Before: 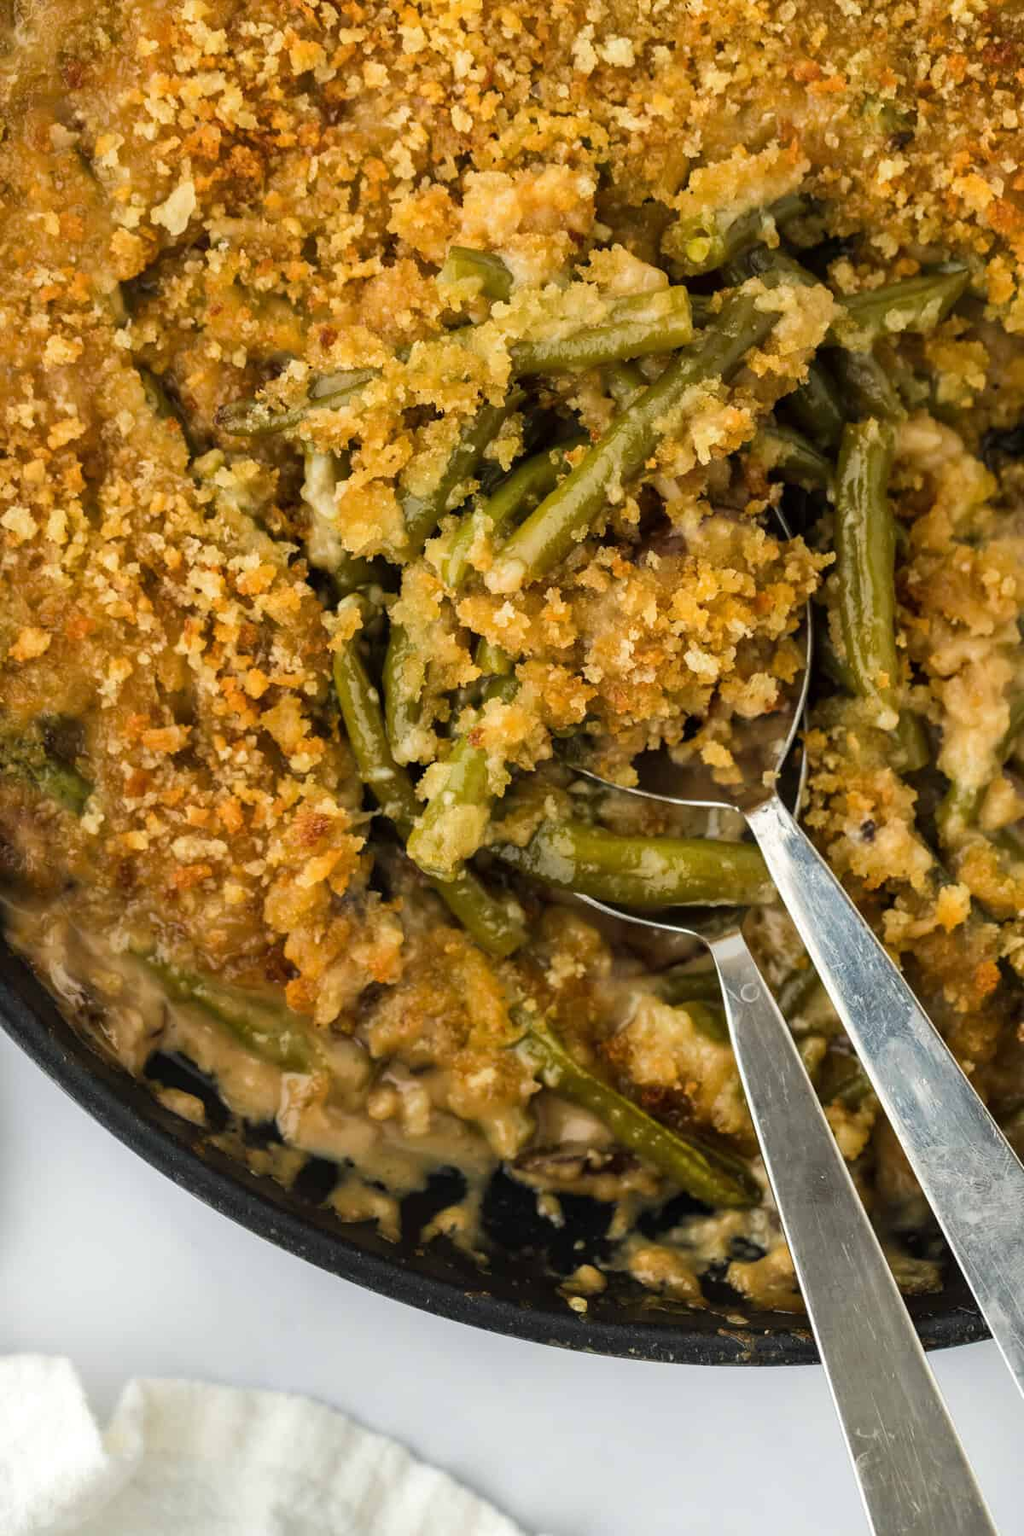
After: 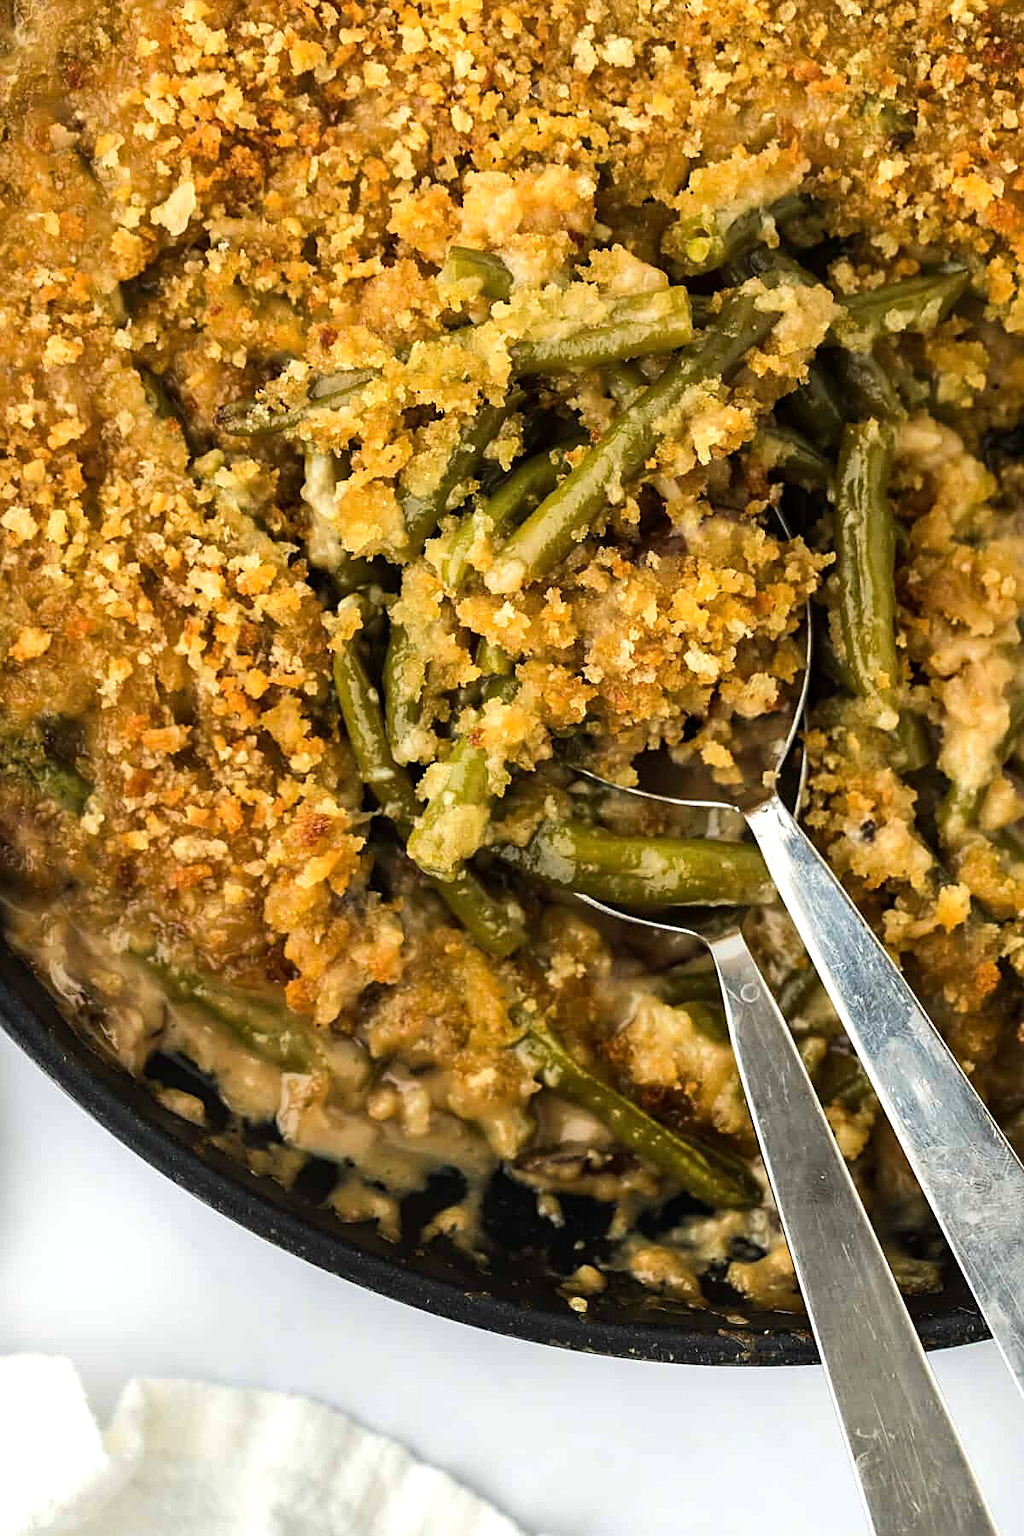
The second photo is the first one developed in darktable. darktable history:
sharpen: on, module defaults
tone equalizer: -8 EV -0.401 EV, -7 EV -0.368 EV, -6 EV -0.335 EV, -5 EV -0.231 EV, -3 EV 0.2 EV, -2 EV 0.323 EV, -1 EV 0.364 EV, +0 EV 0.439 EV, edges refinement/feathering 500, mask exposure compensation -1.57 EV, preserve details no
levels: mode automatic, white 99.91%, levels [0, 0.281, 0.562]
